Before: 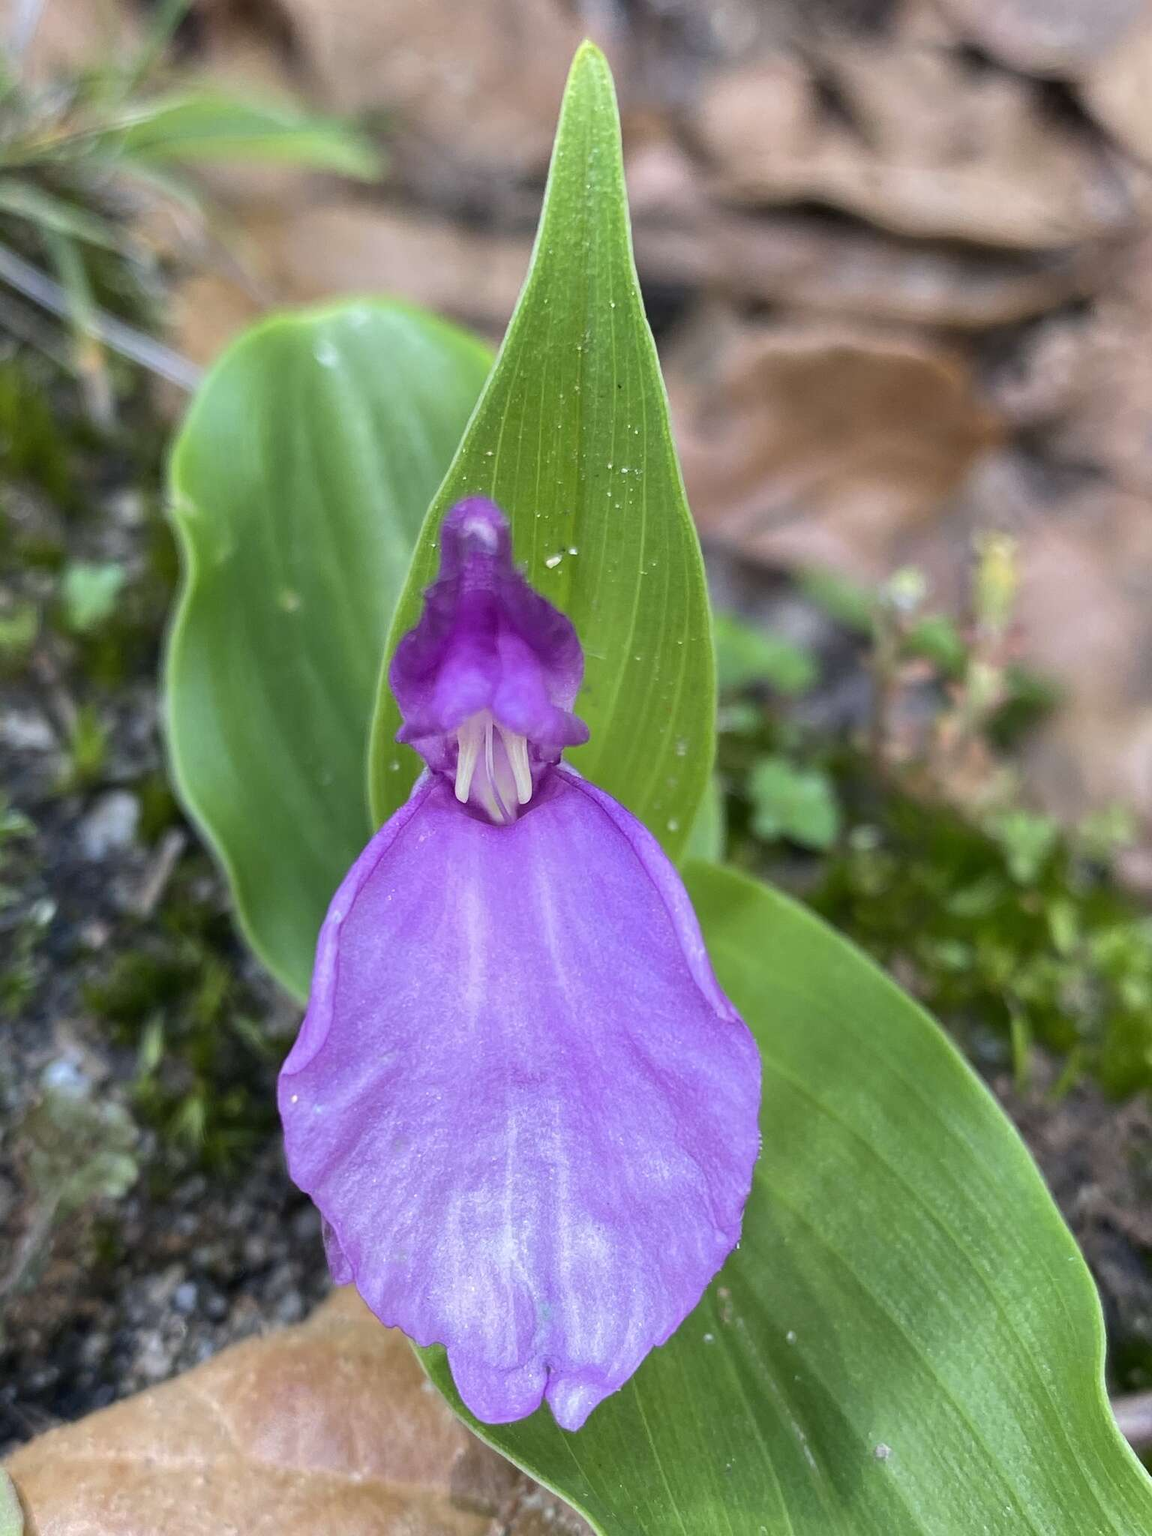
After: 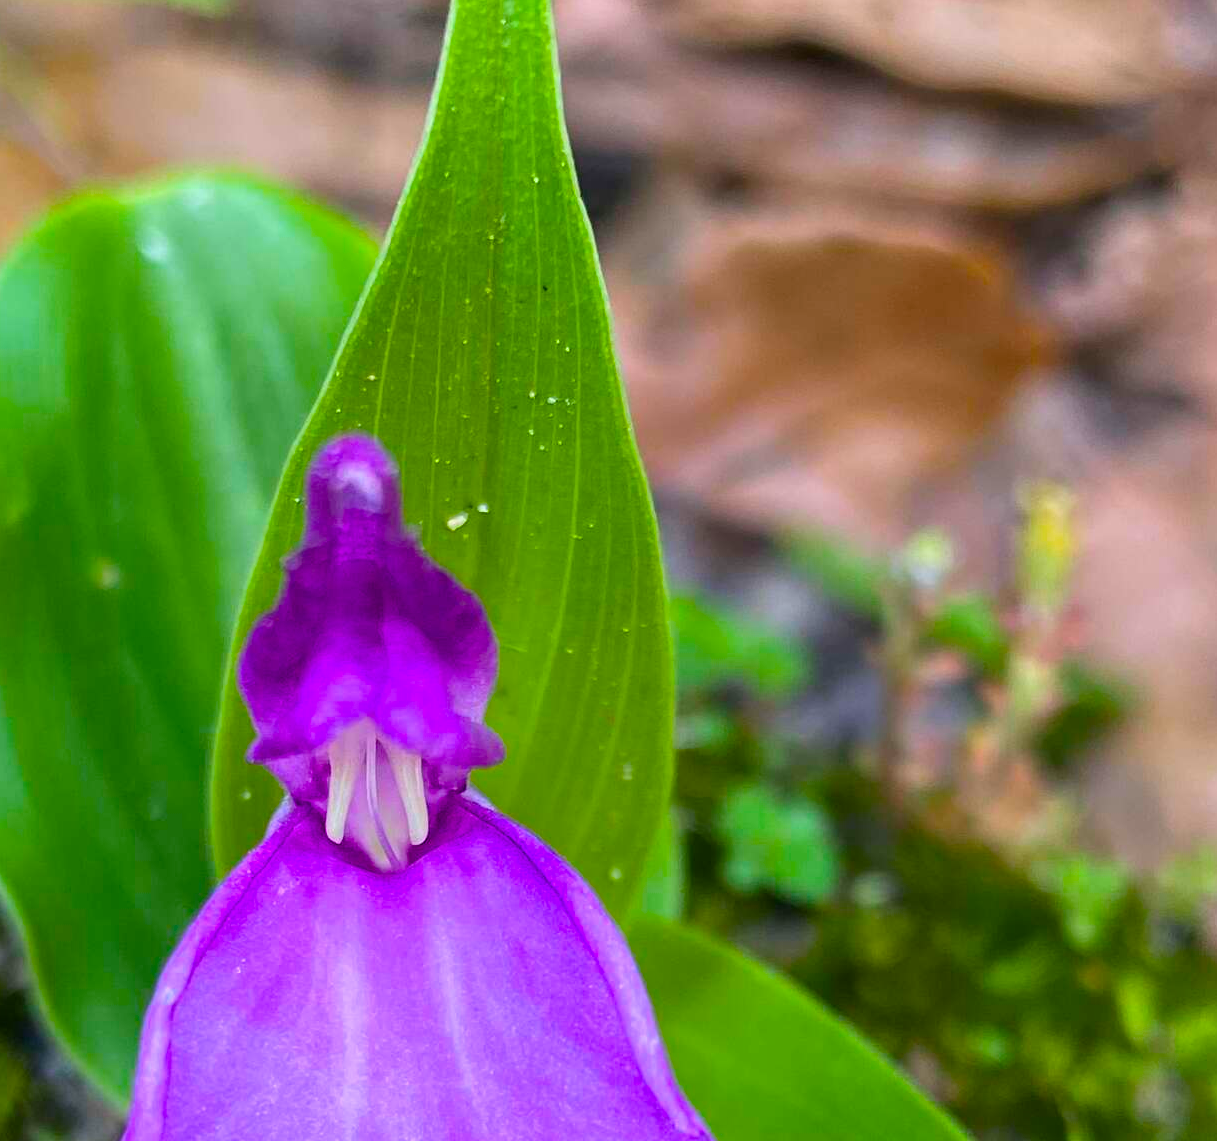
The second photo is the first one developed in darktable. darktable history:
crop: left 18.334%, top 11.098%, right 2.432%, bottom 33.171%
color balance rgb: linear chroma grading › global chroma 19.623%, perceptual saturation grading › global saturation 30.99%
